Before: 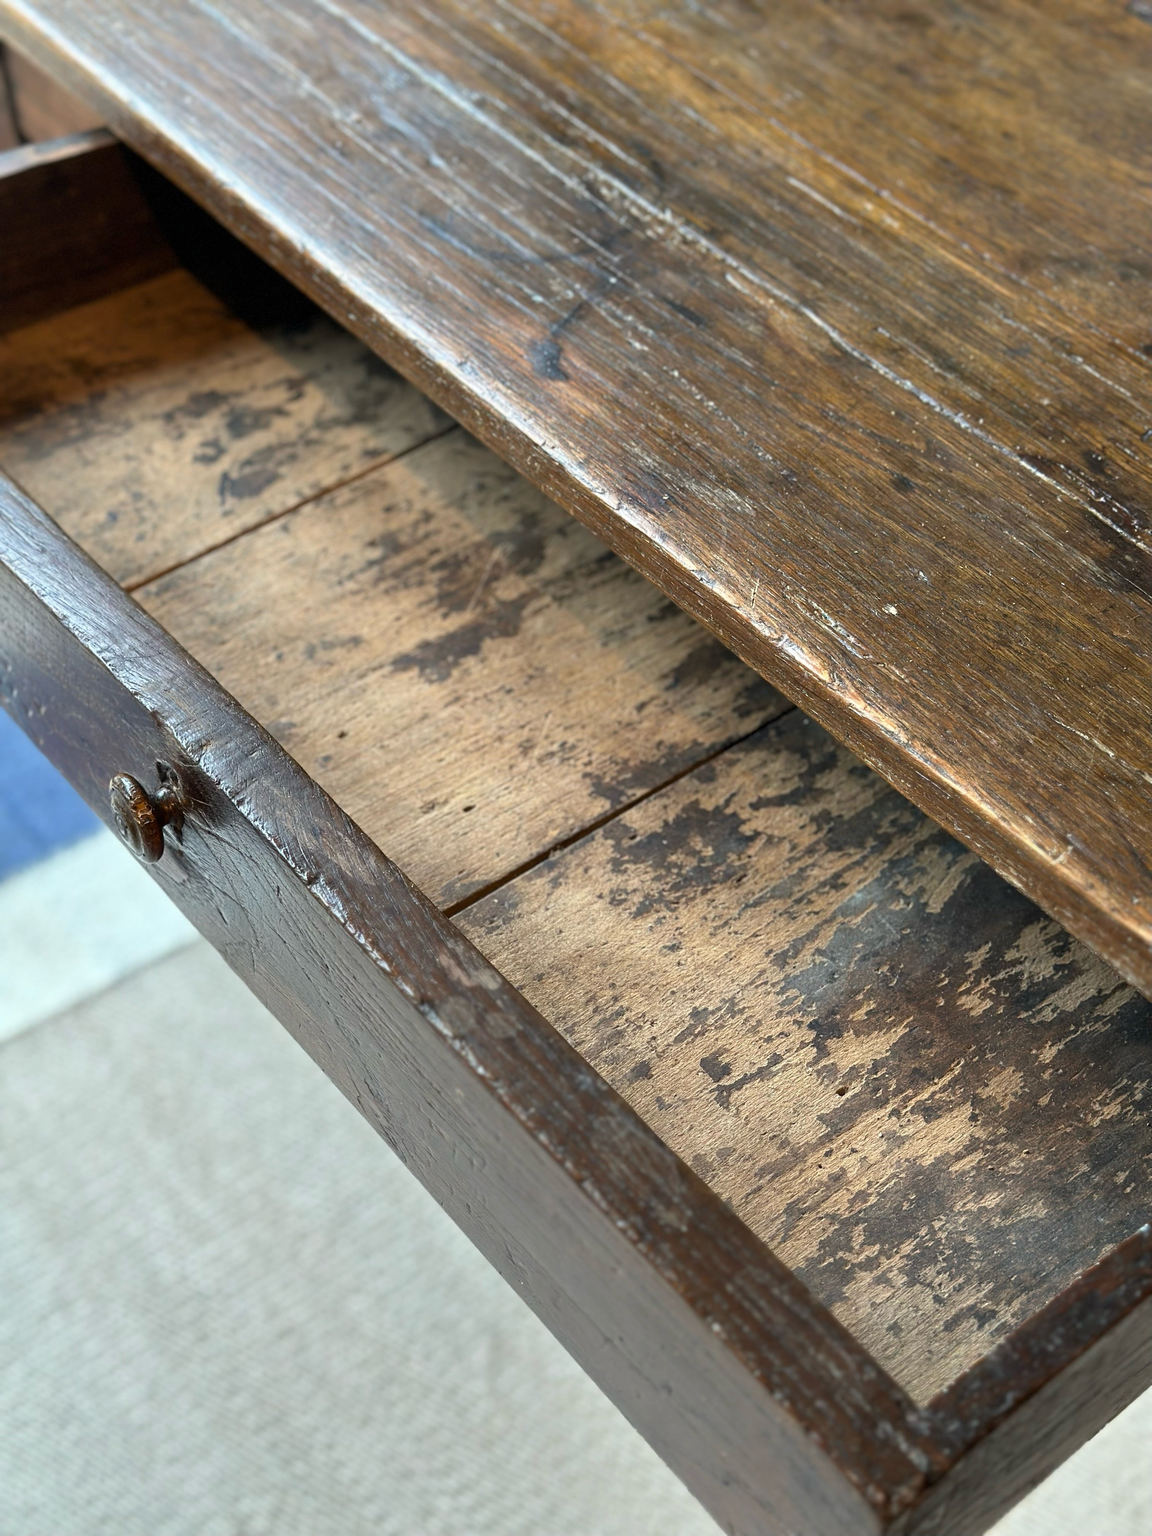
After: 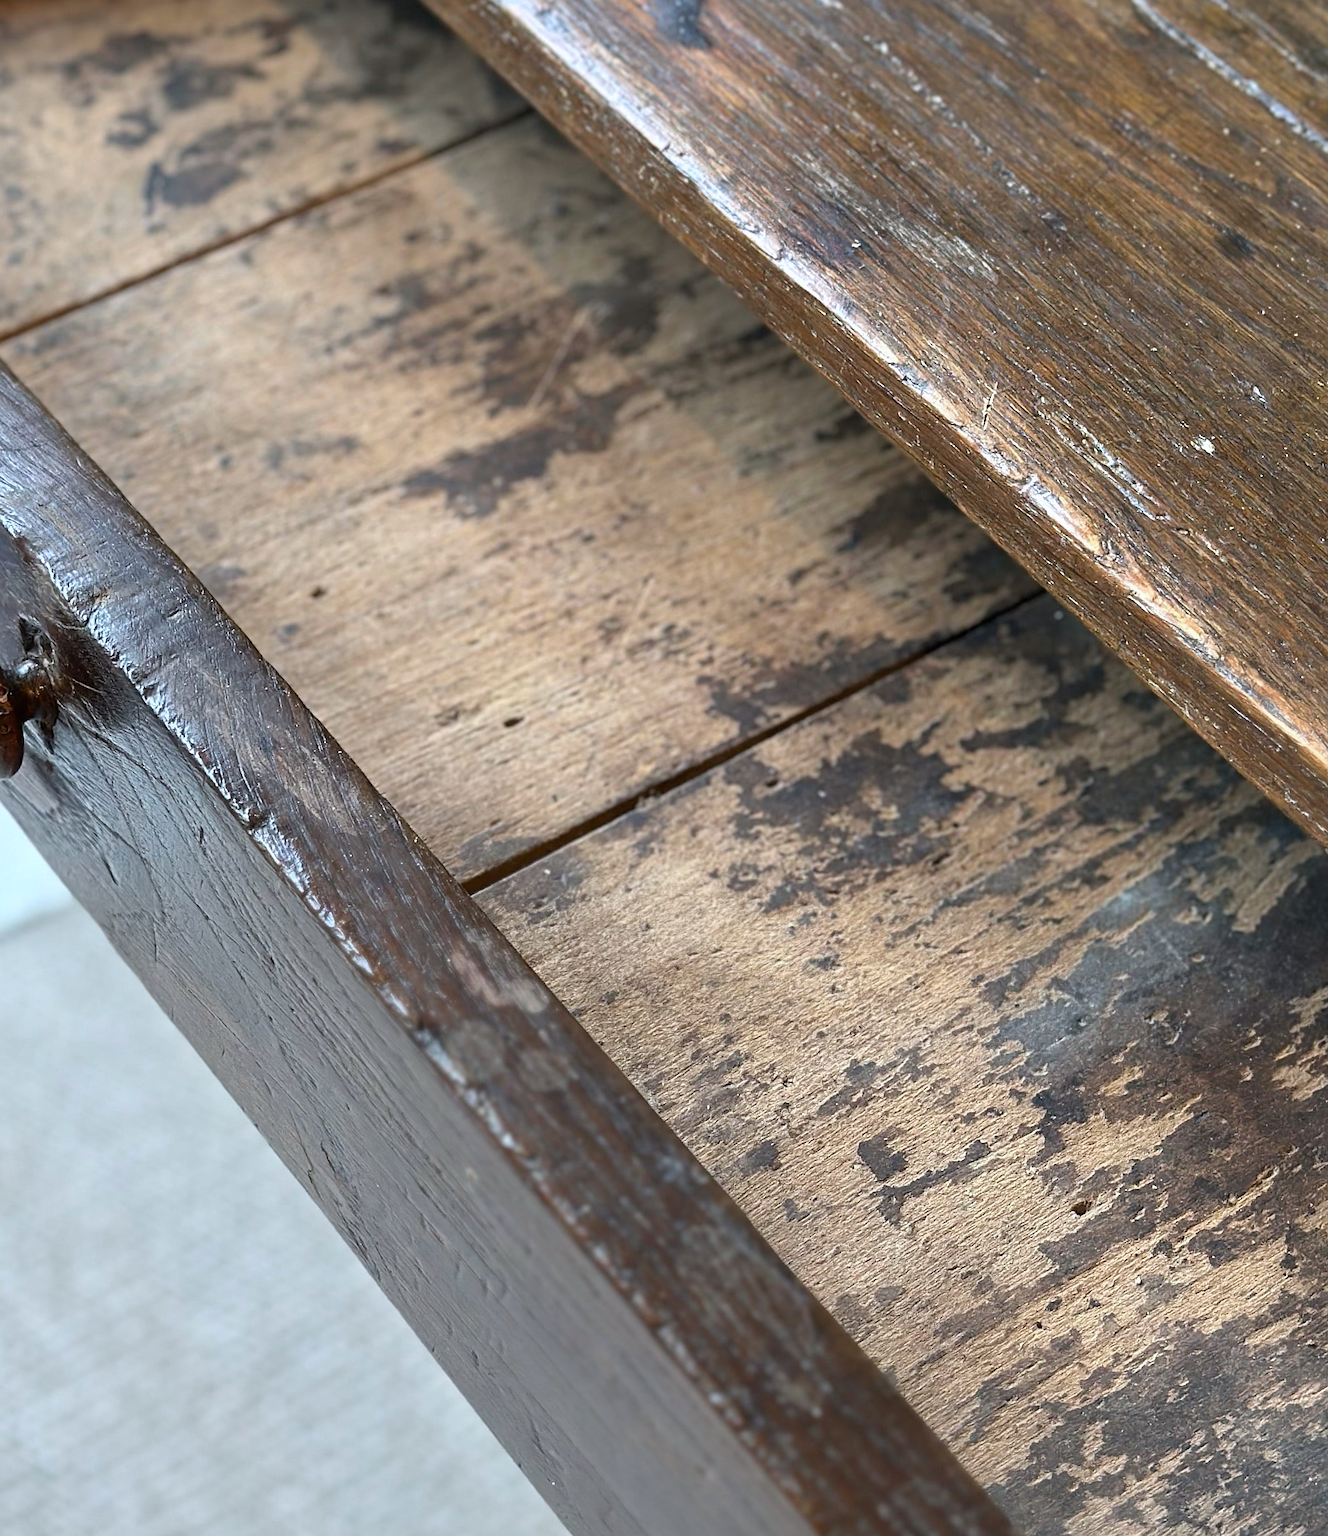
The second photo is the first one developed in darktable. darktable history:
sharpen: radius 0.969, amount 0.604
crop and rotate: angle -3.37°, left 9.79%, top 20.73%, right 12.42%, bottom 11.82%
color calibration: illuminant as shot in camera, x 0.358, y 0.373, temperature 4628.91 K
